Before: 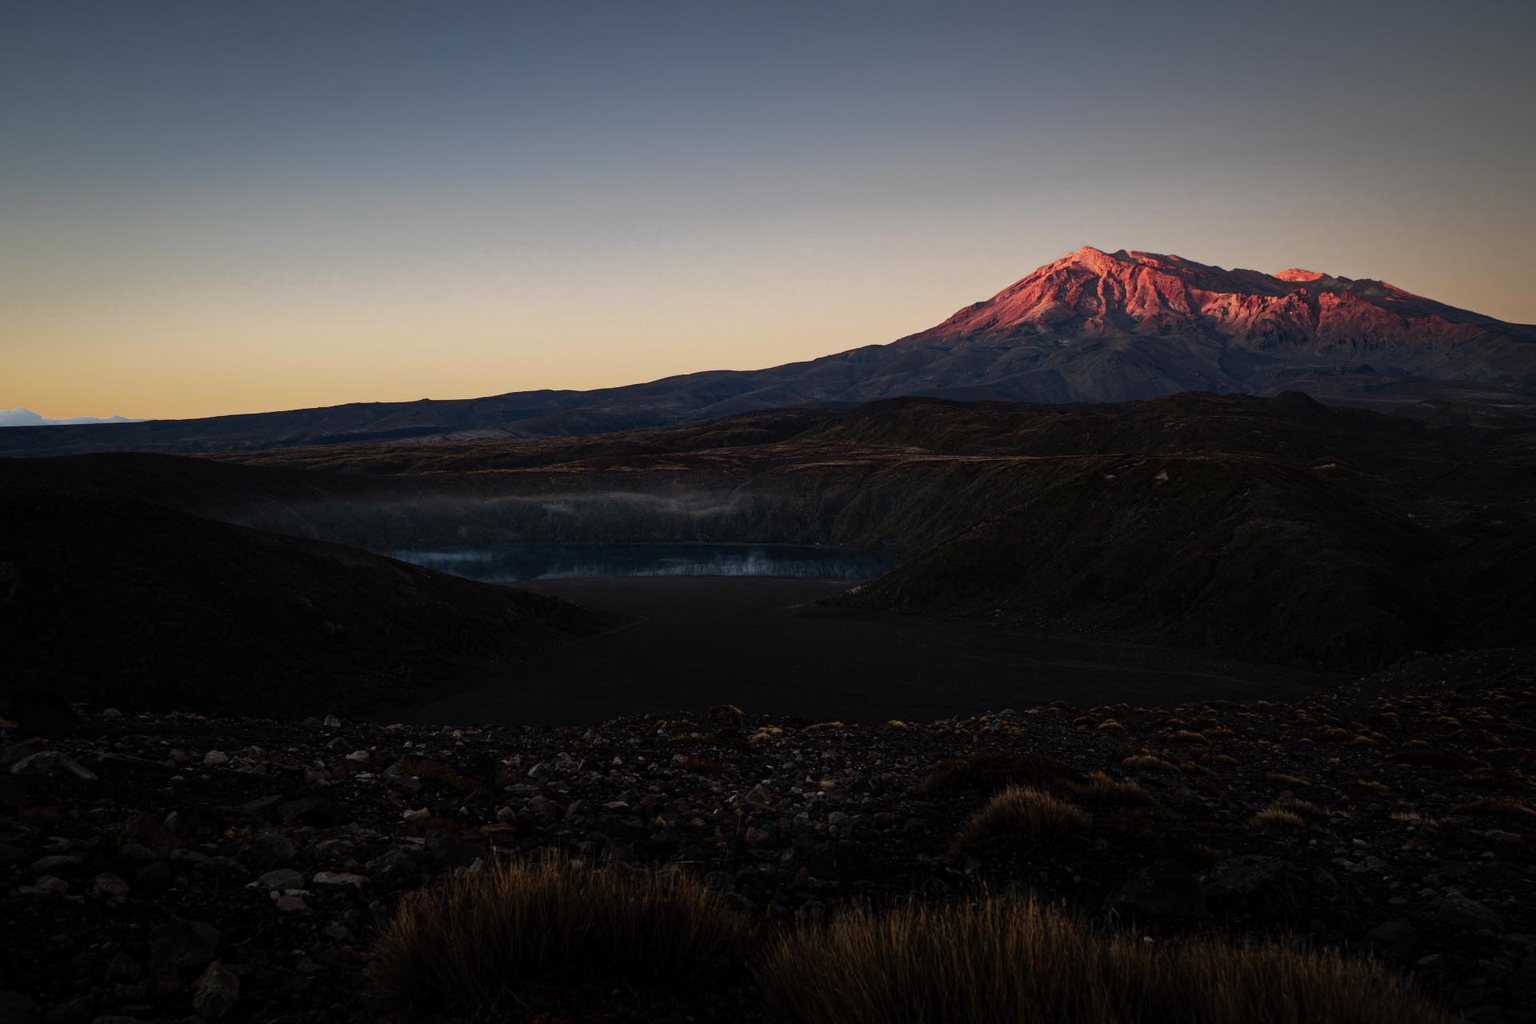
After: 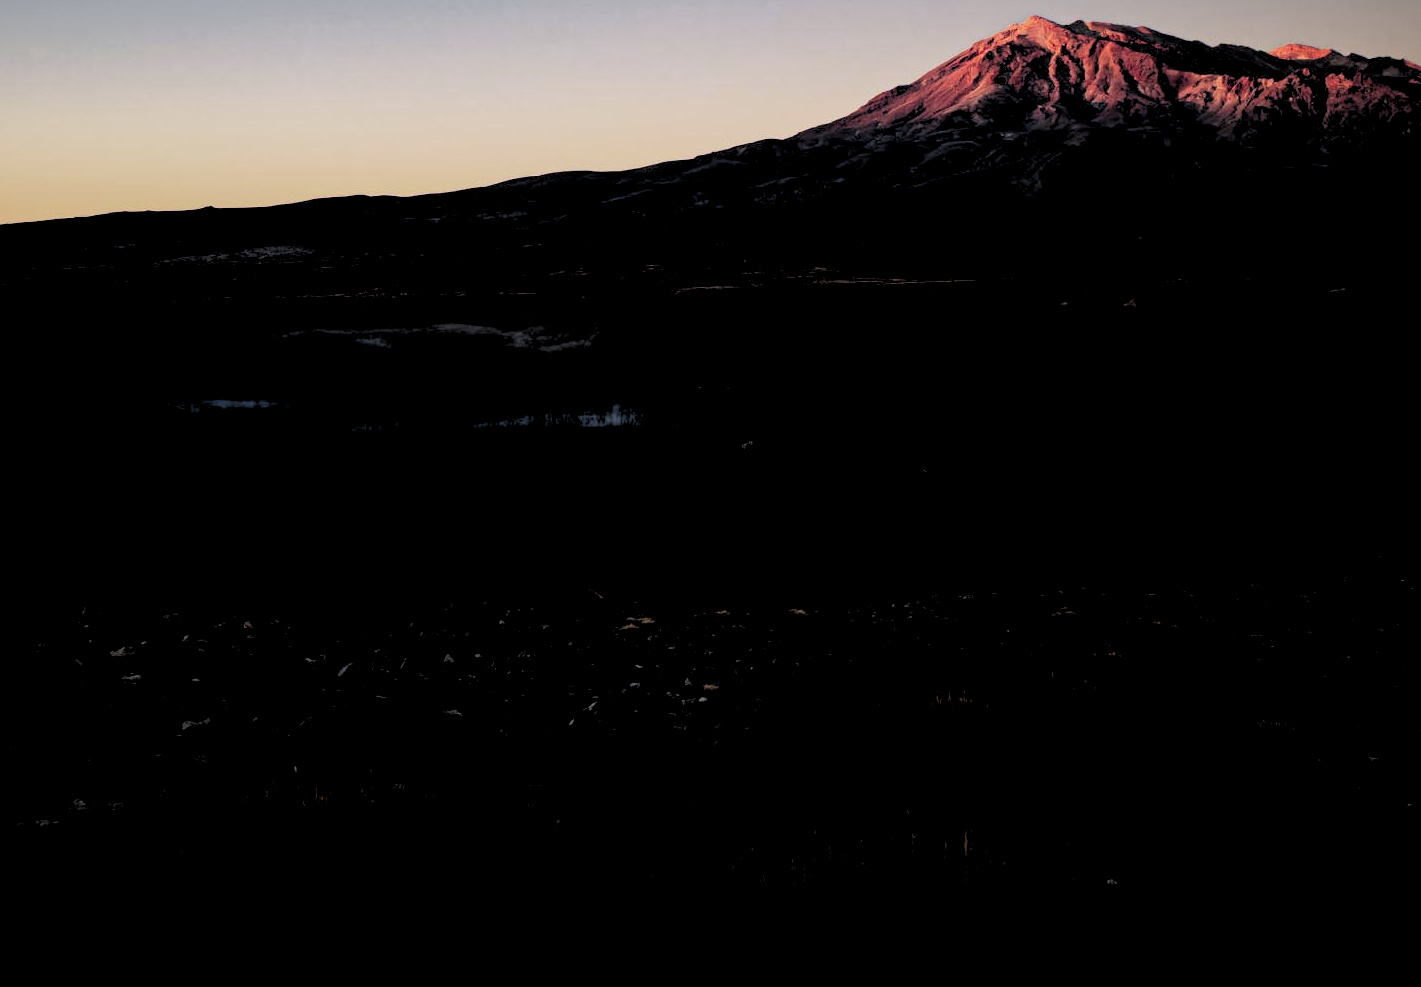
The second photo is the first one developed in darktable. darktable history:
white balance: red 0.984, blue 1.059
crop: left 16.871%, top 22.857%, right 9.116%
rgb levels: levels [[0.029, 0.461, 0.922], [0, 0.5, 1], [0, 0.5, 1]]
